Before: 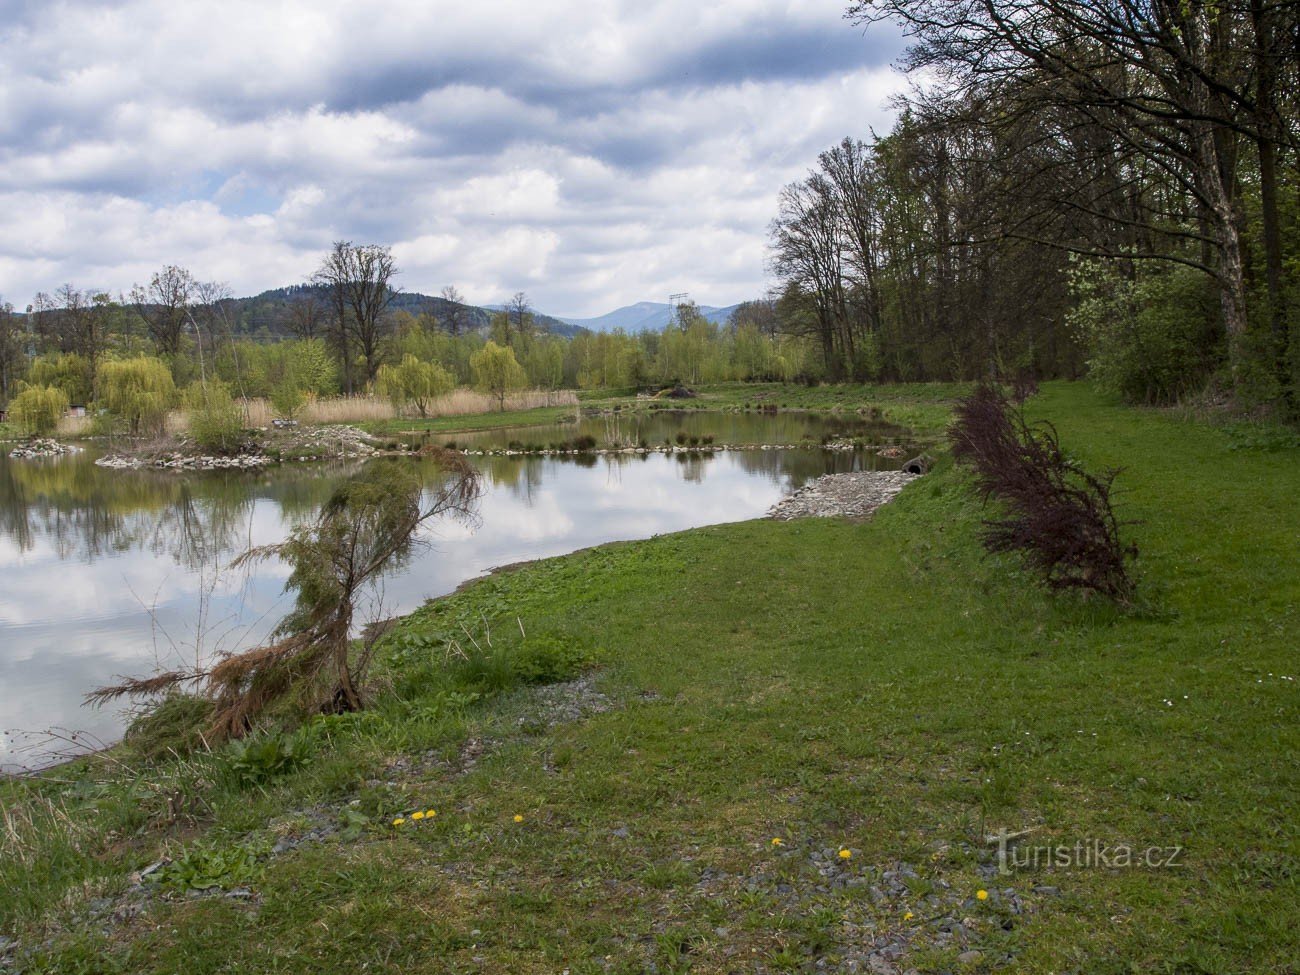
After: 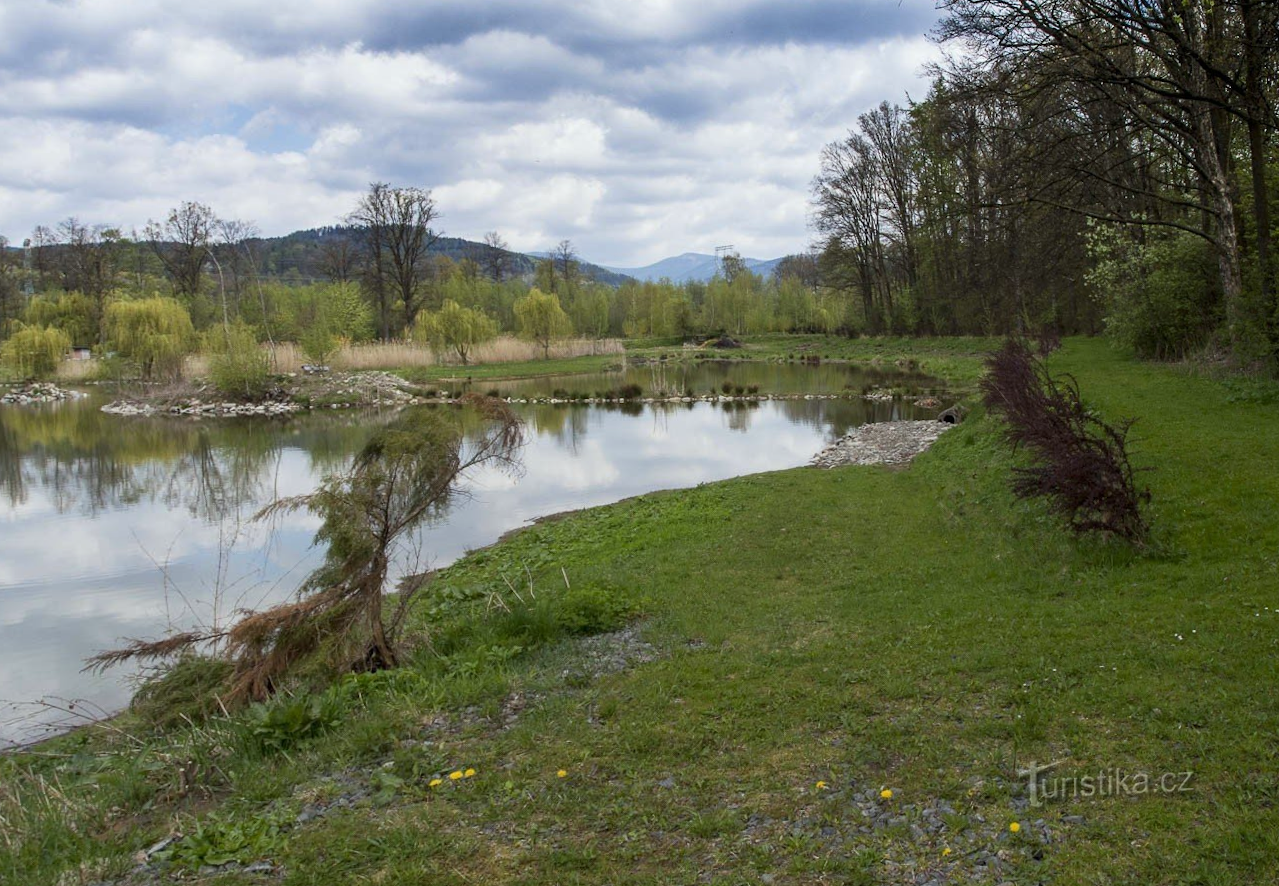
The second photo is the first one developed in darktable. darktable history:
rotate and perspective: rotation -0.013°, lens shift (vertical) -0.027, lens shift (horizontal) 0.178, crop left 0.016, crop right 0.989, crop top 0.082, crop bottom 0.918
white balance: red 0.978, blue 0.999
